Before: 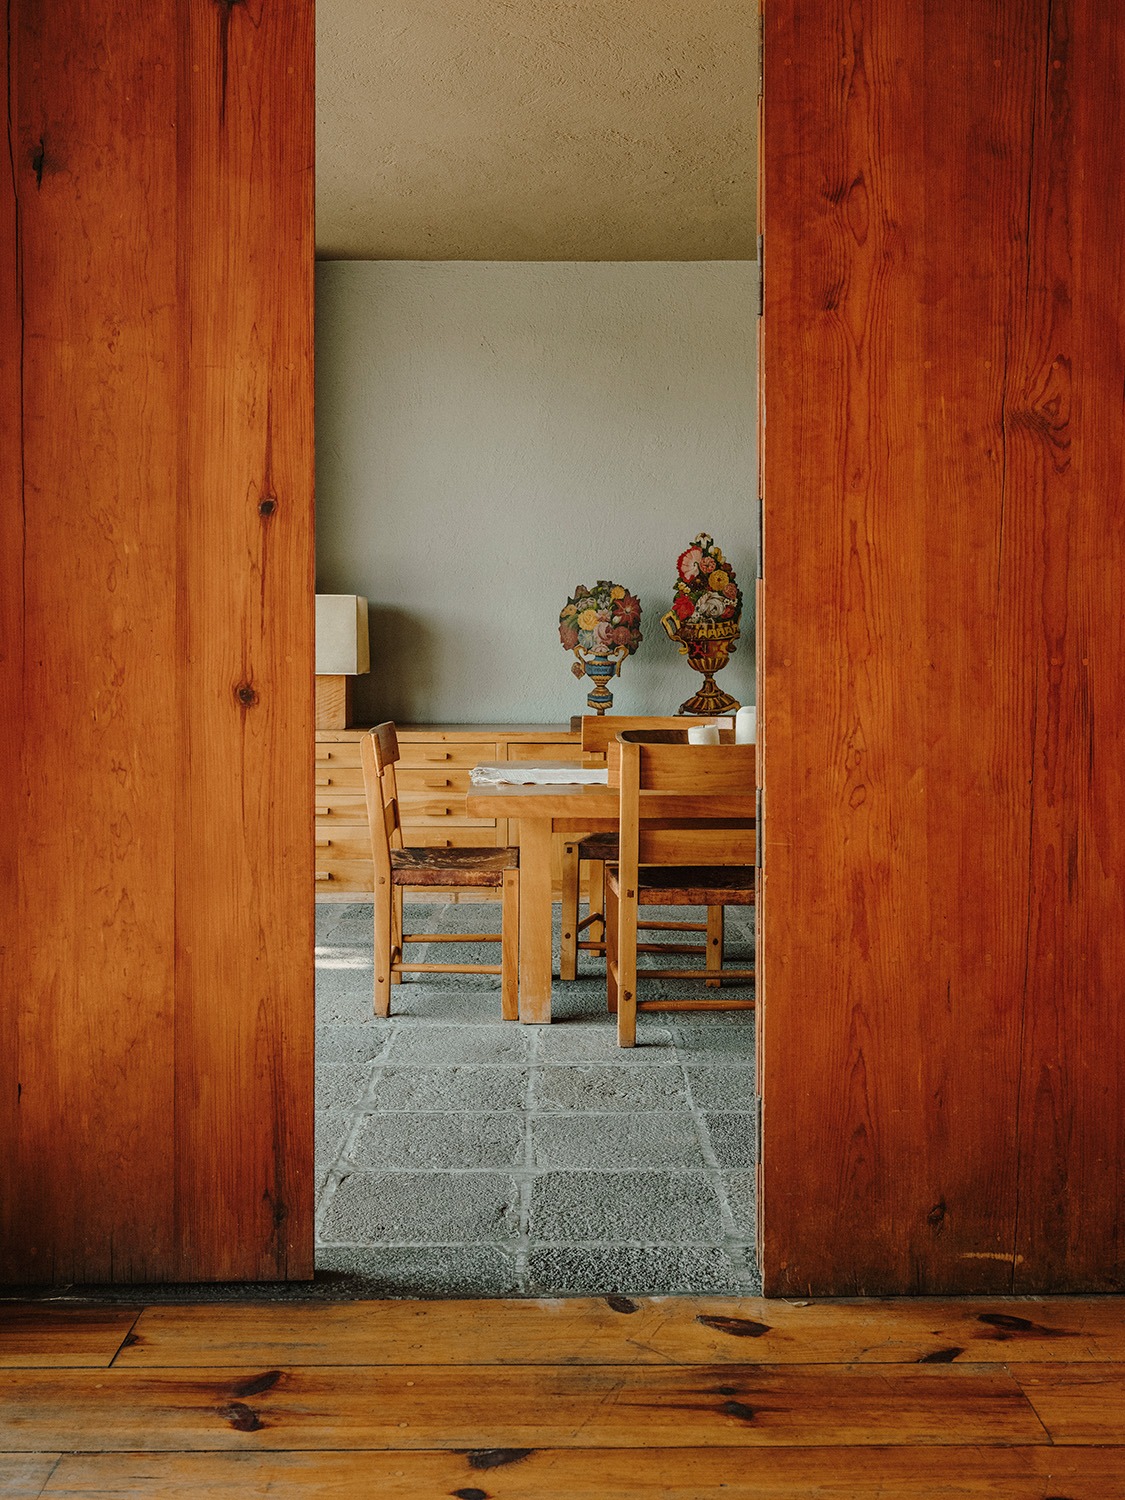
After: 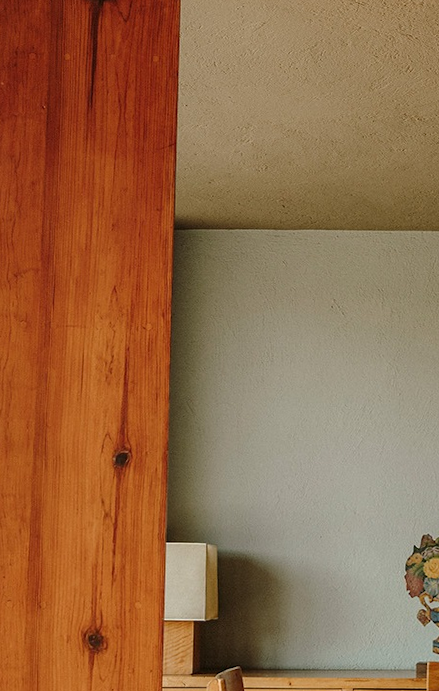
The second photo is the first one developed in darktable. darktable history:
rotate and perspective: rotation 0.215°, lens shift (vertical) -0.139, crop left 0.069, crop right 0.939, crop top 0.002, crop bottom 0.996
exposure: compensate highlight preservation false
crop and rotate: left 10.817%, top 0.062%, right 47.194%, bottom 53.626%
